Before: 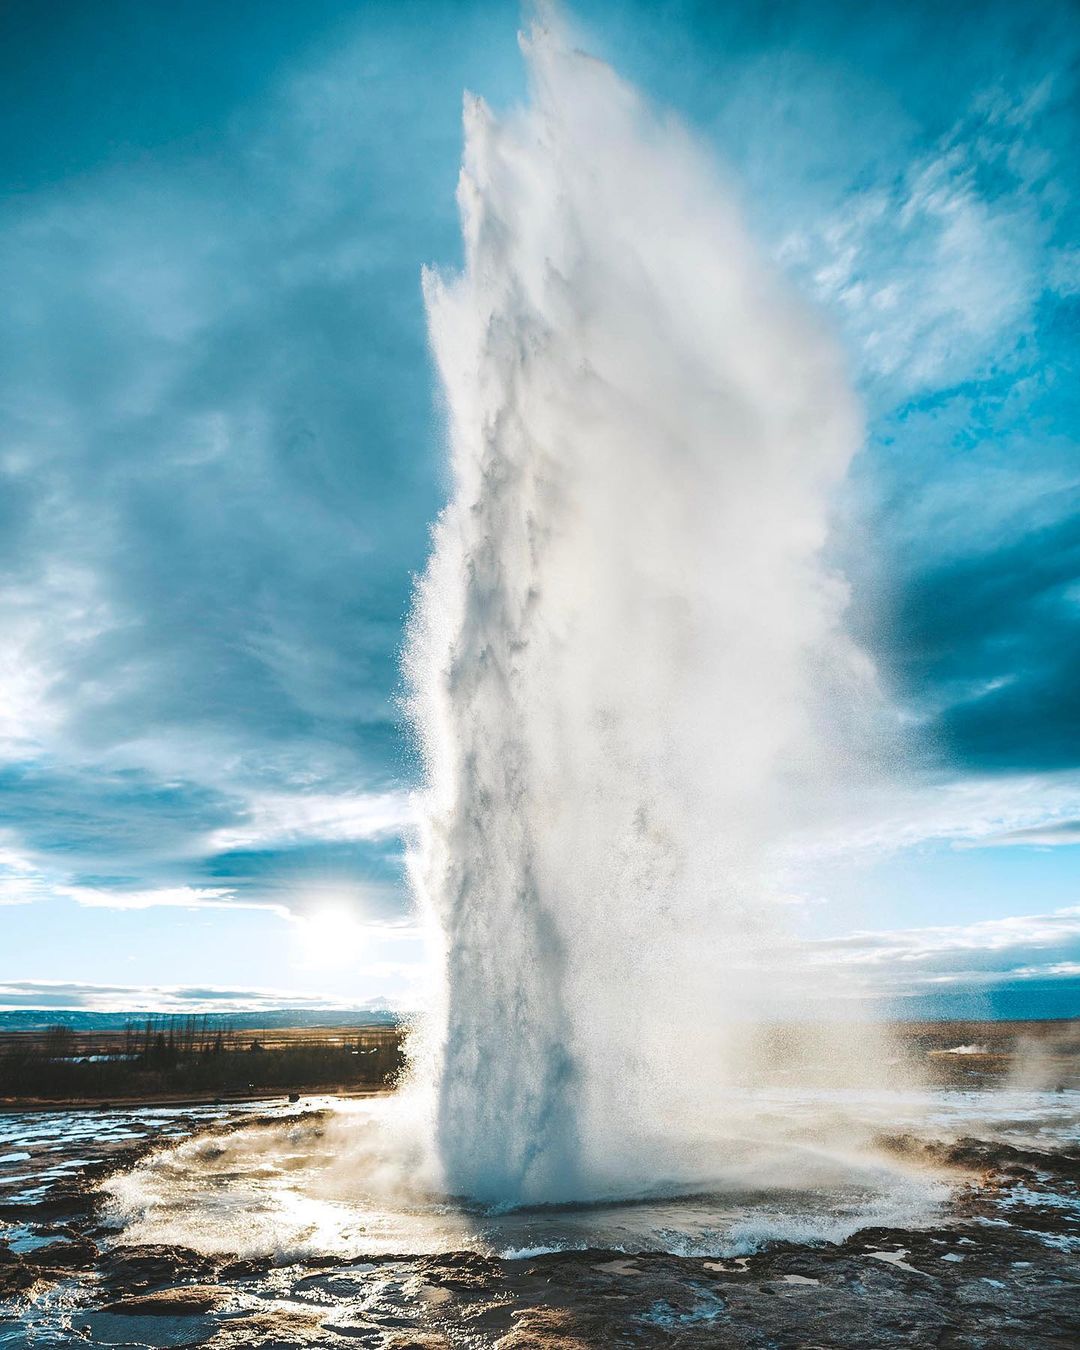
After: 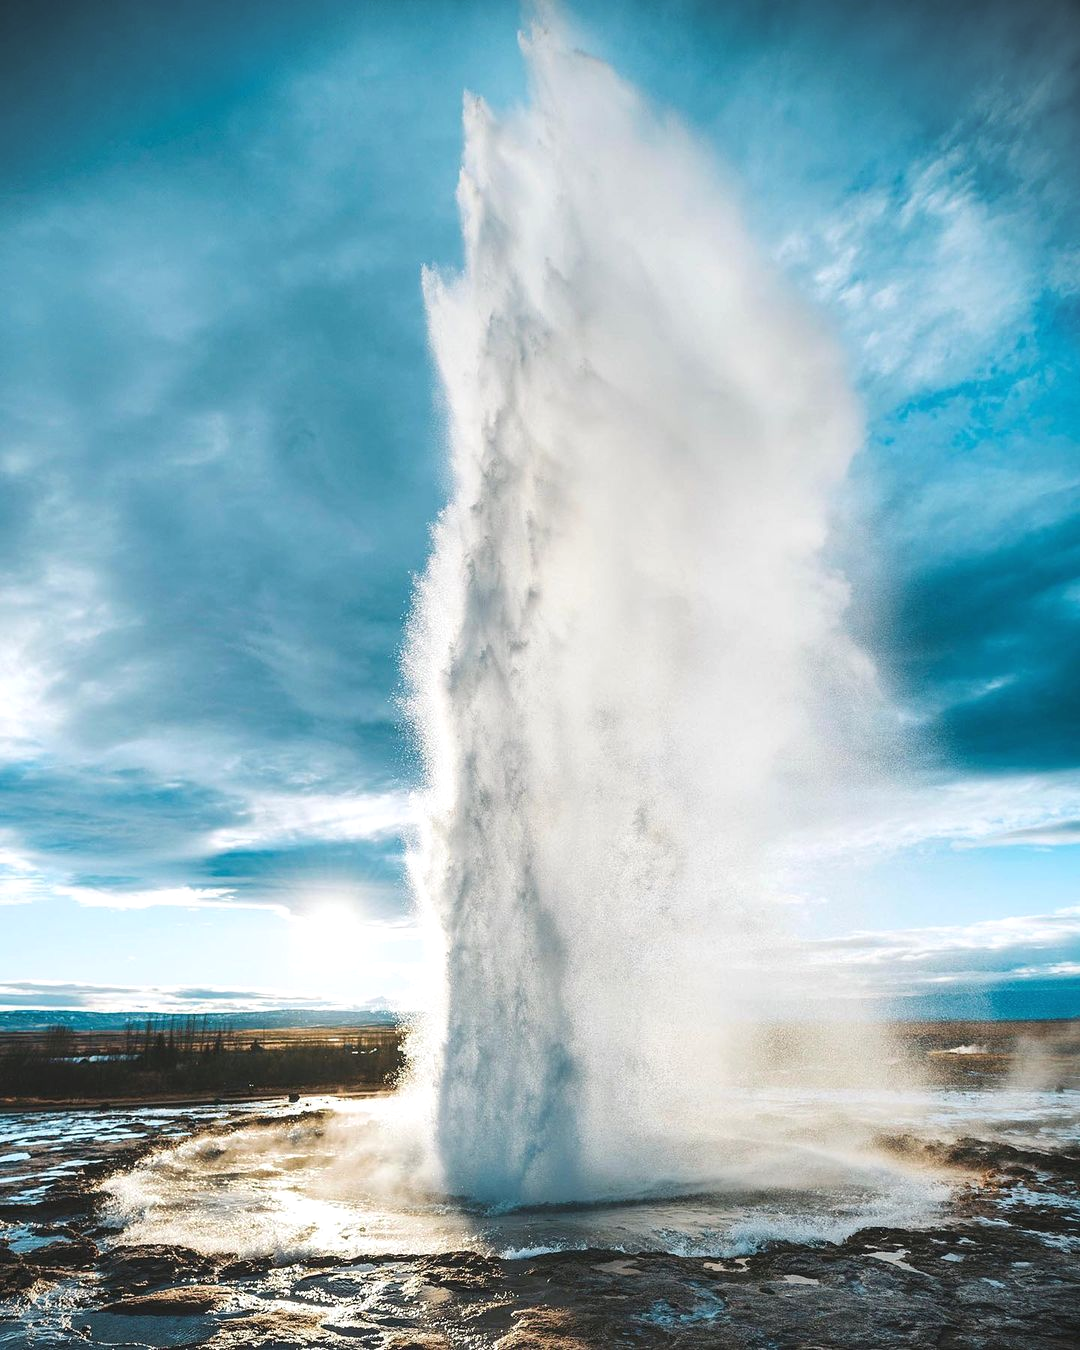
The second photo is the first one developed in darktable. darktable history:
vignetting: fall-off start 100.87%, brightness -0.625, saturation -0.675, center (-0.08, 0.068)
exposure: black level correction -0.001, exposure 0.079 EV, compensate highlight preservation false
